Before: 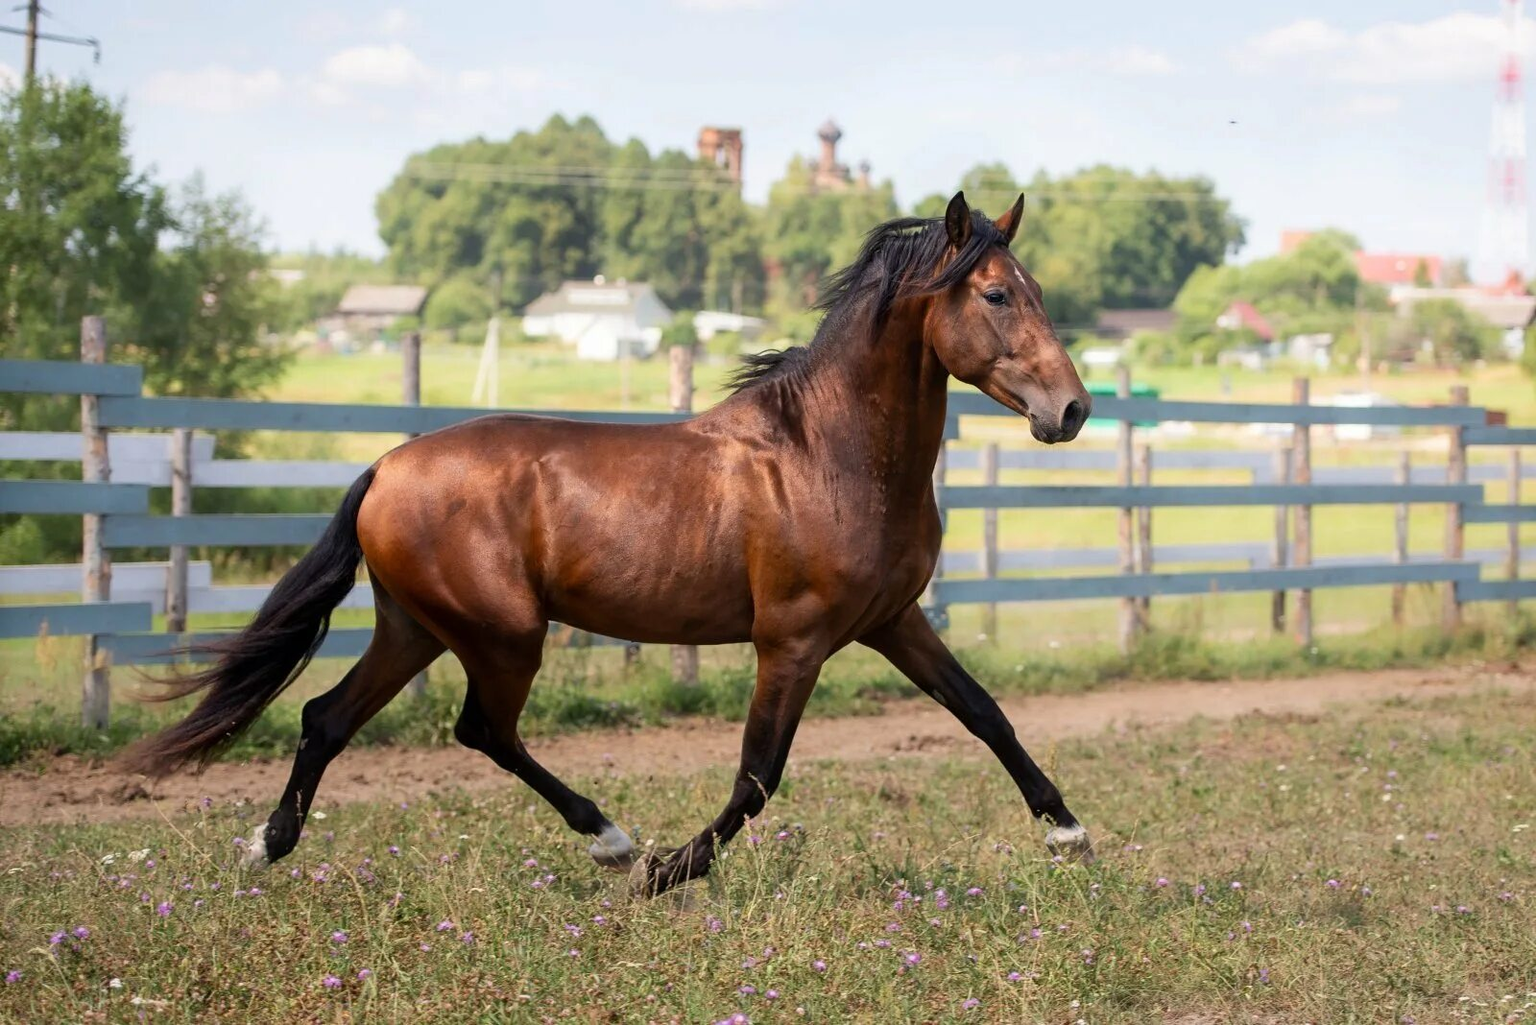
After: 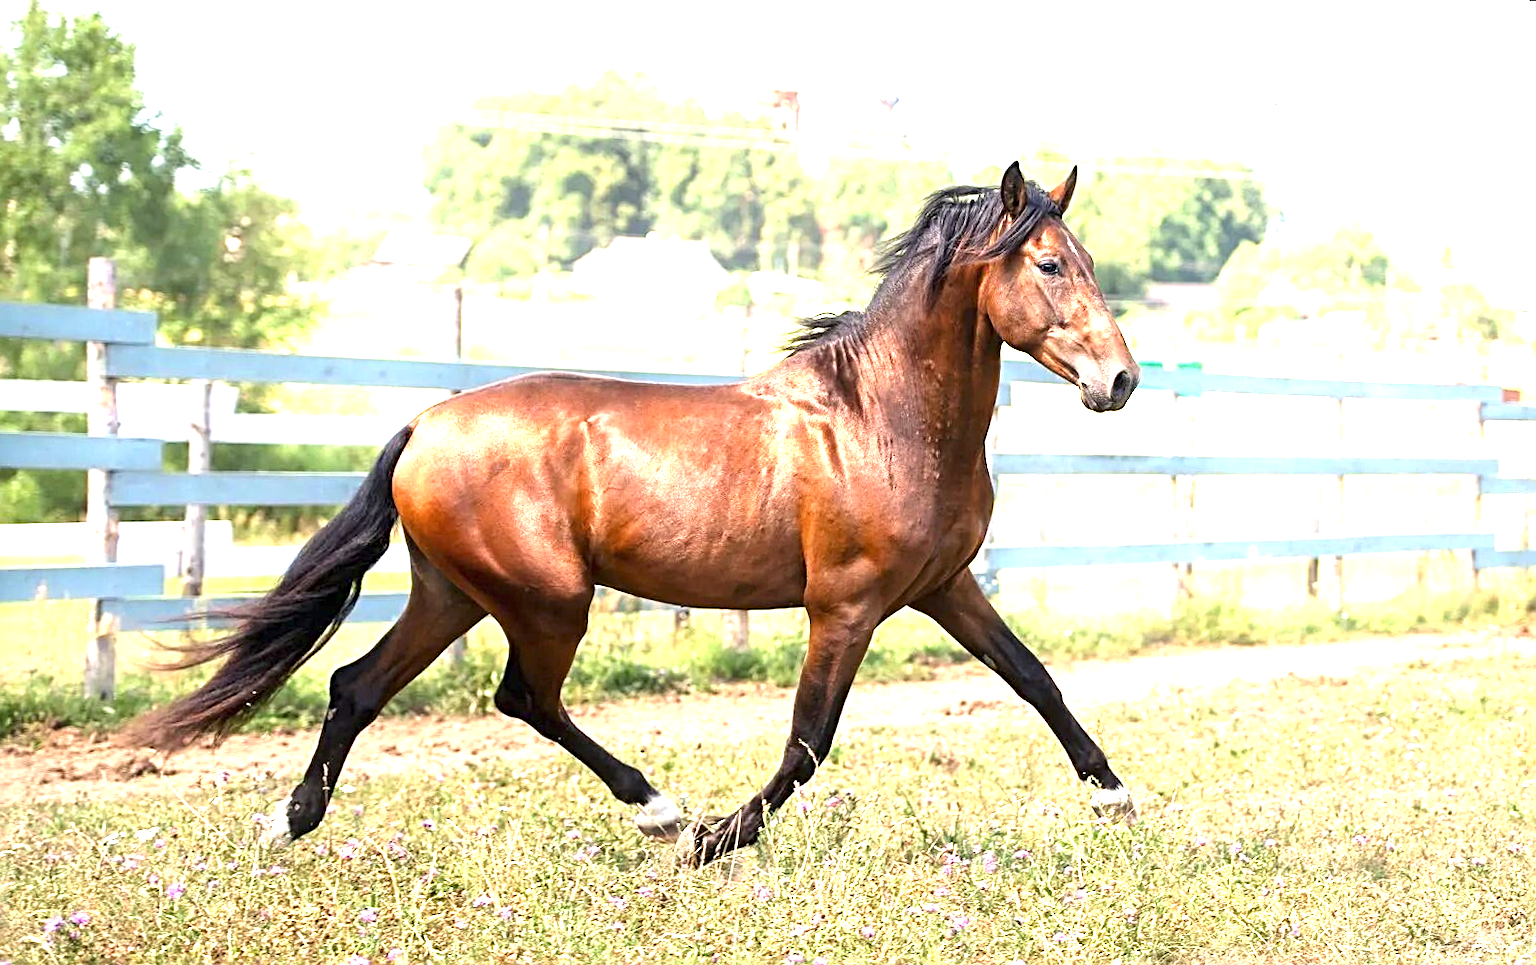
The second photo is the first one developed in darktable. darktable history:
exposure: black level correction 0, exposure 1.975 EV, compensate exposure bias true, compensate highlight preservation false
rotate and perspective: rotation 0.679°, lens shift (horizontal) 0.136, crop left 0.009, crop right 0.991, crop top 0.078, crop bottom 0.95
sharpen: radius 3.119
